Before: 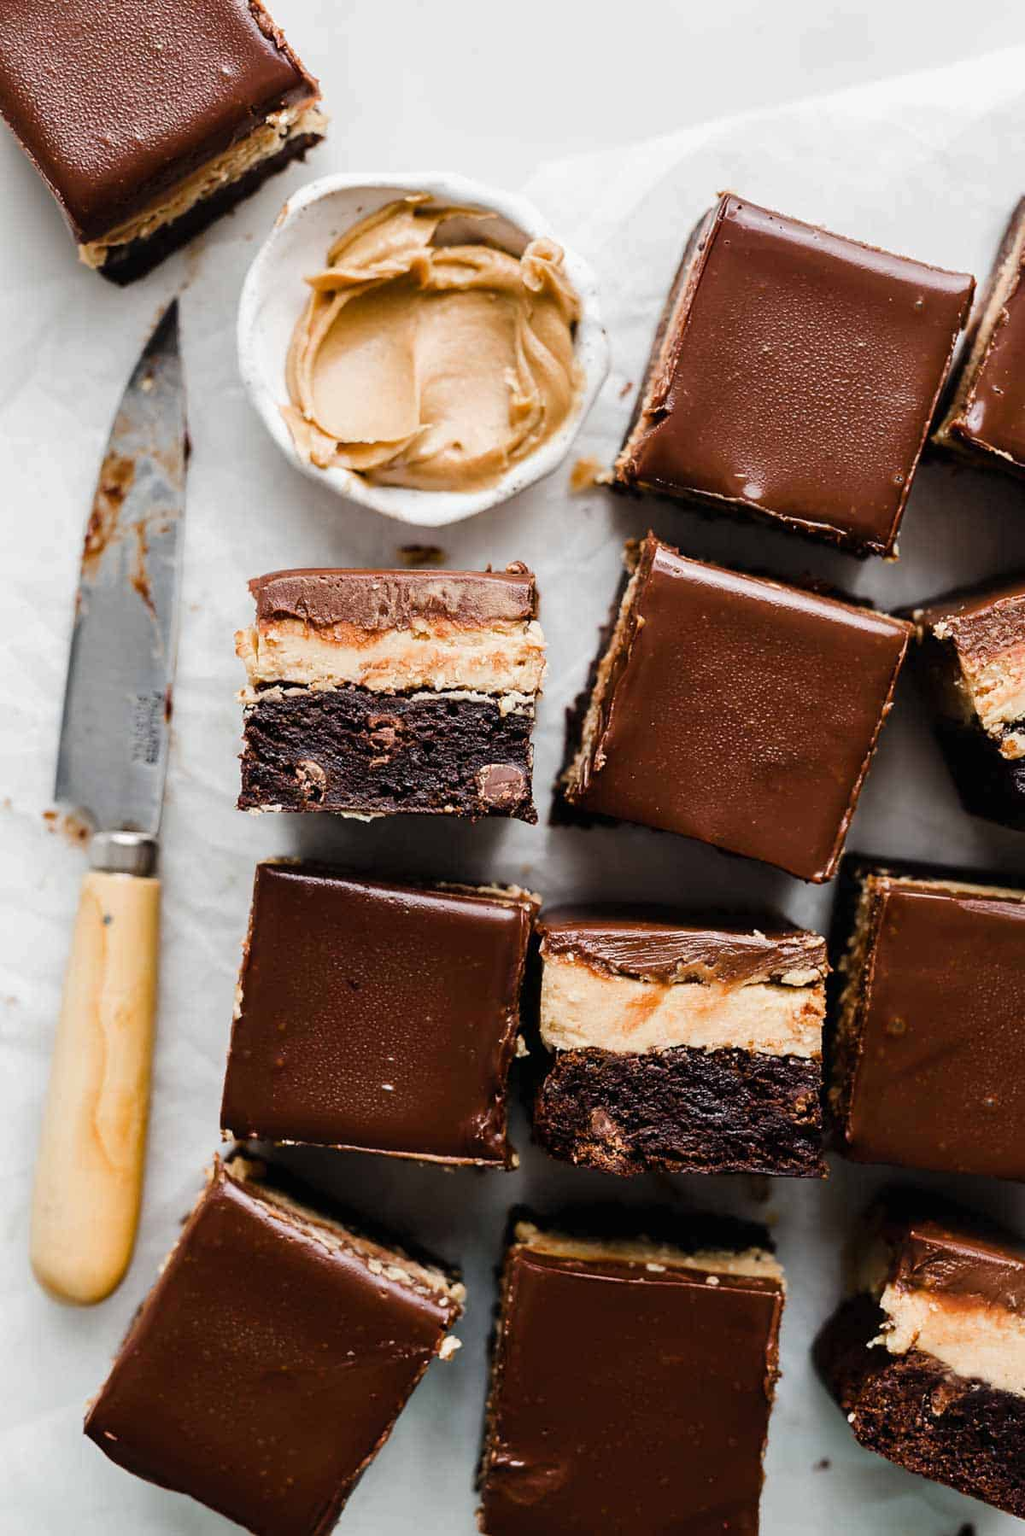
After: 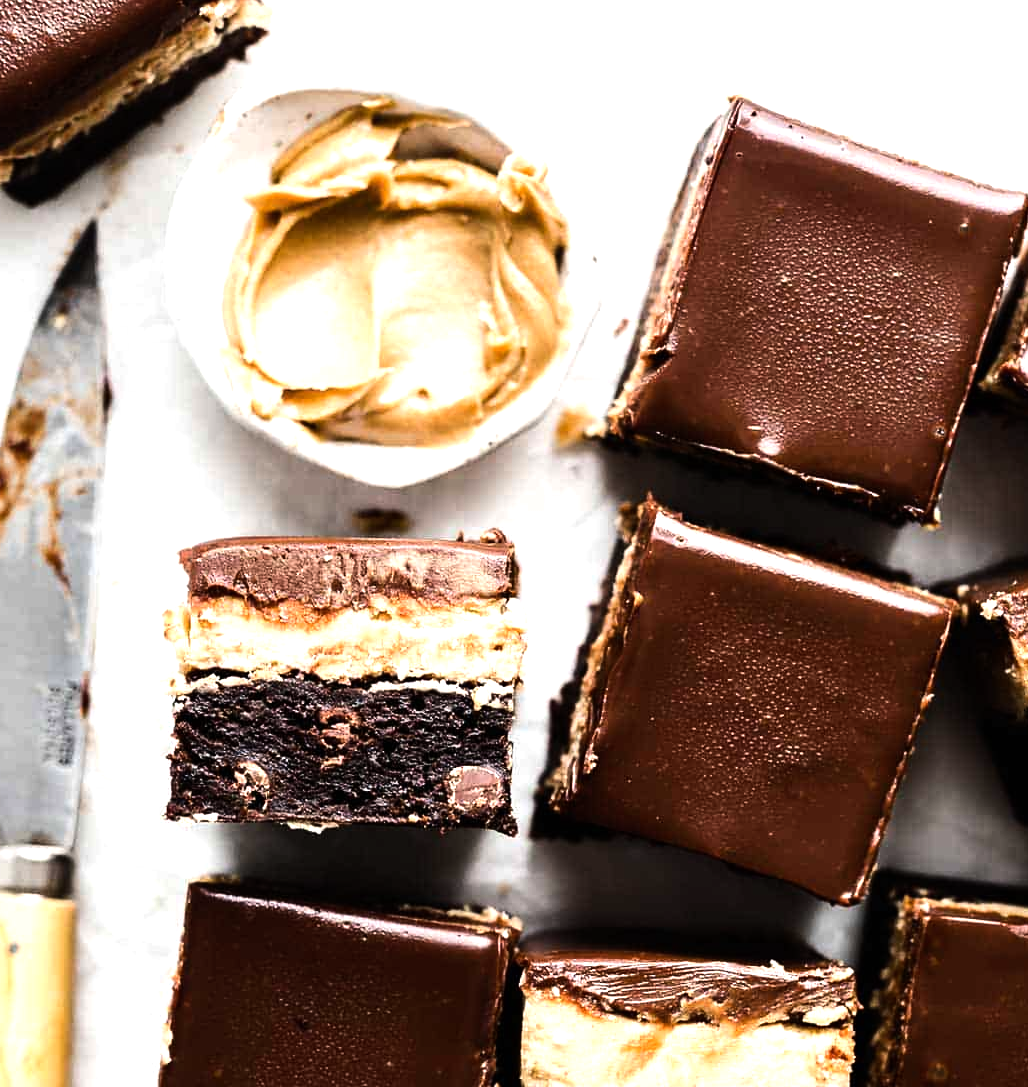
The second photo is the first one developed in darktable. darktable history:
crop and rotate: left 9.345%, top 7.22%, right 4.982%, bottom 32.331%
tone equalizer: -8 EV -1.08 EV, -7 EV -1.01 EV, -6 EV -0.867 EV, -5 EV -0.578 EV, -3 EV 0.578 EV, -2 EV 0.867 EV, -1 EV 1.01 EV, +0 EV 1.08 EV, edges refinement/feathering 500, mask exposure compensation -1.57 EV, preserve details no
levels: mode automatic
